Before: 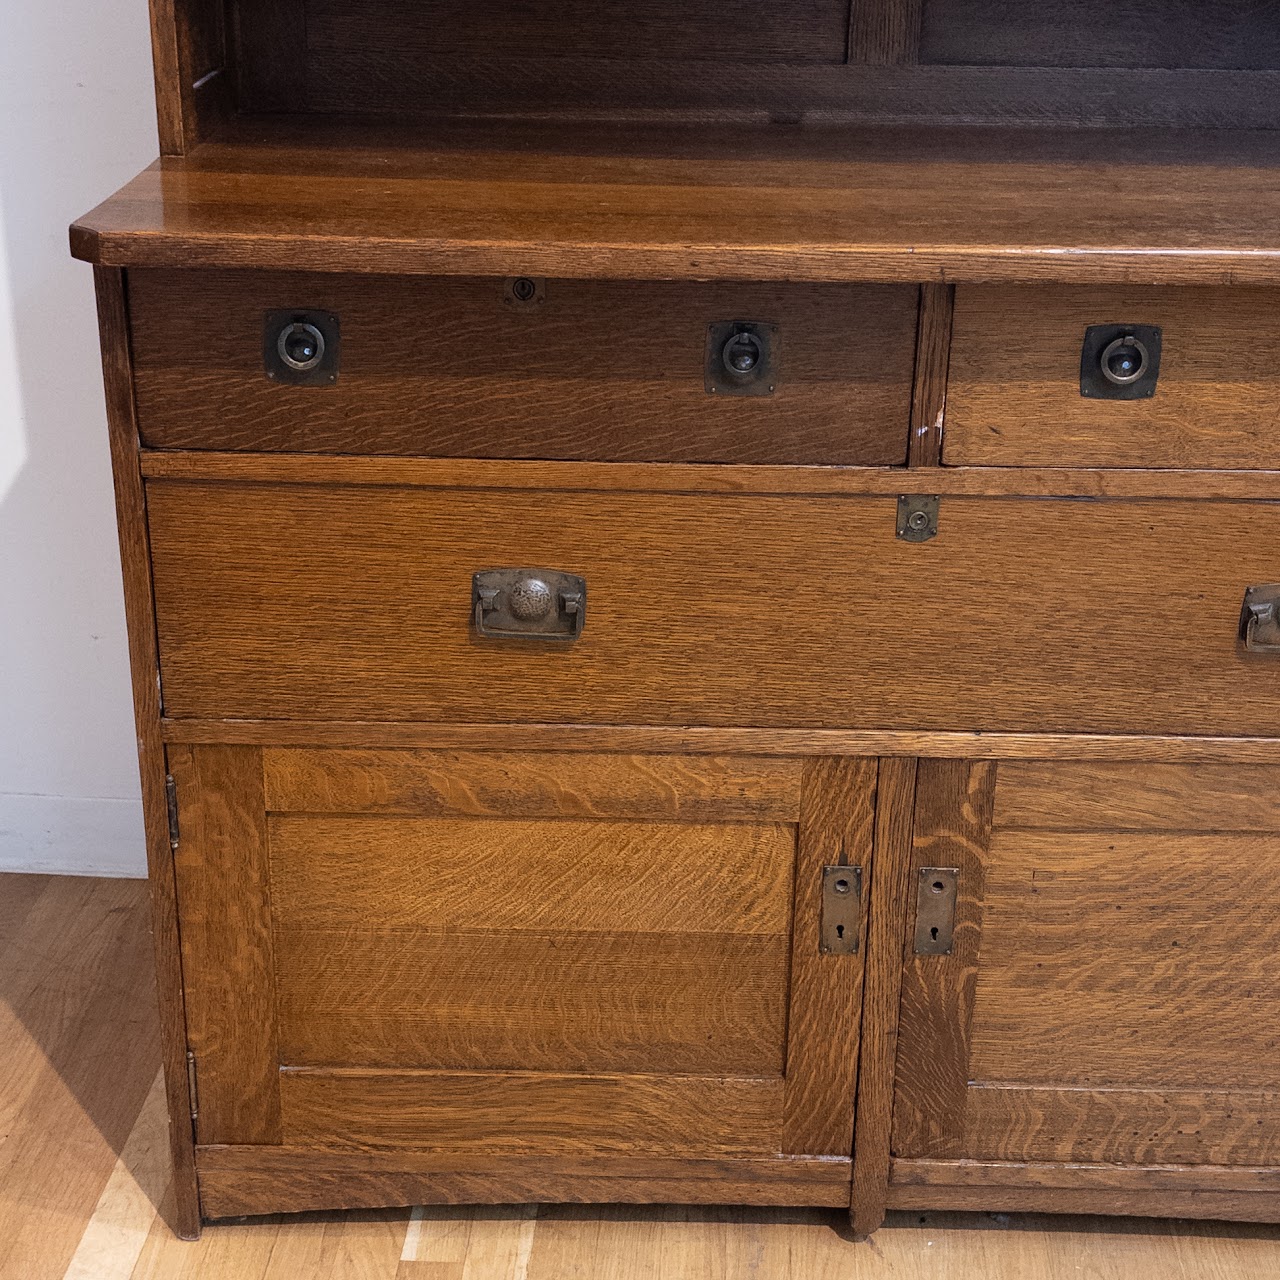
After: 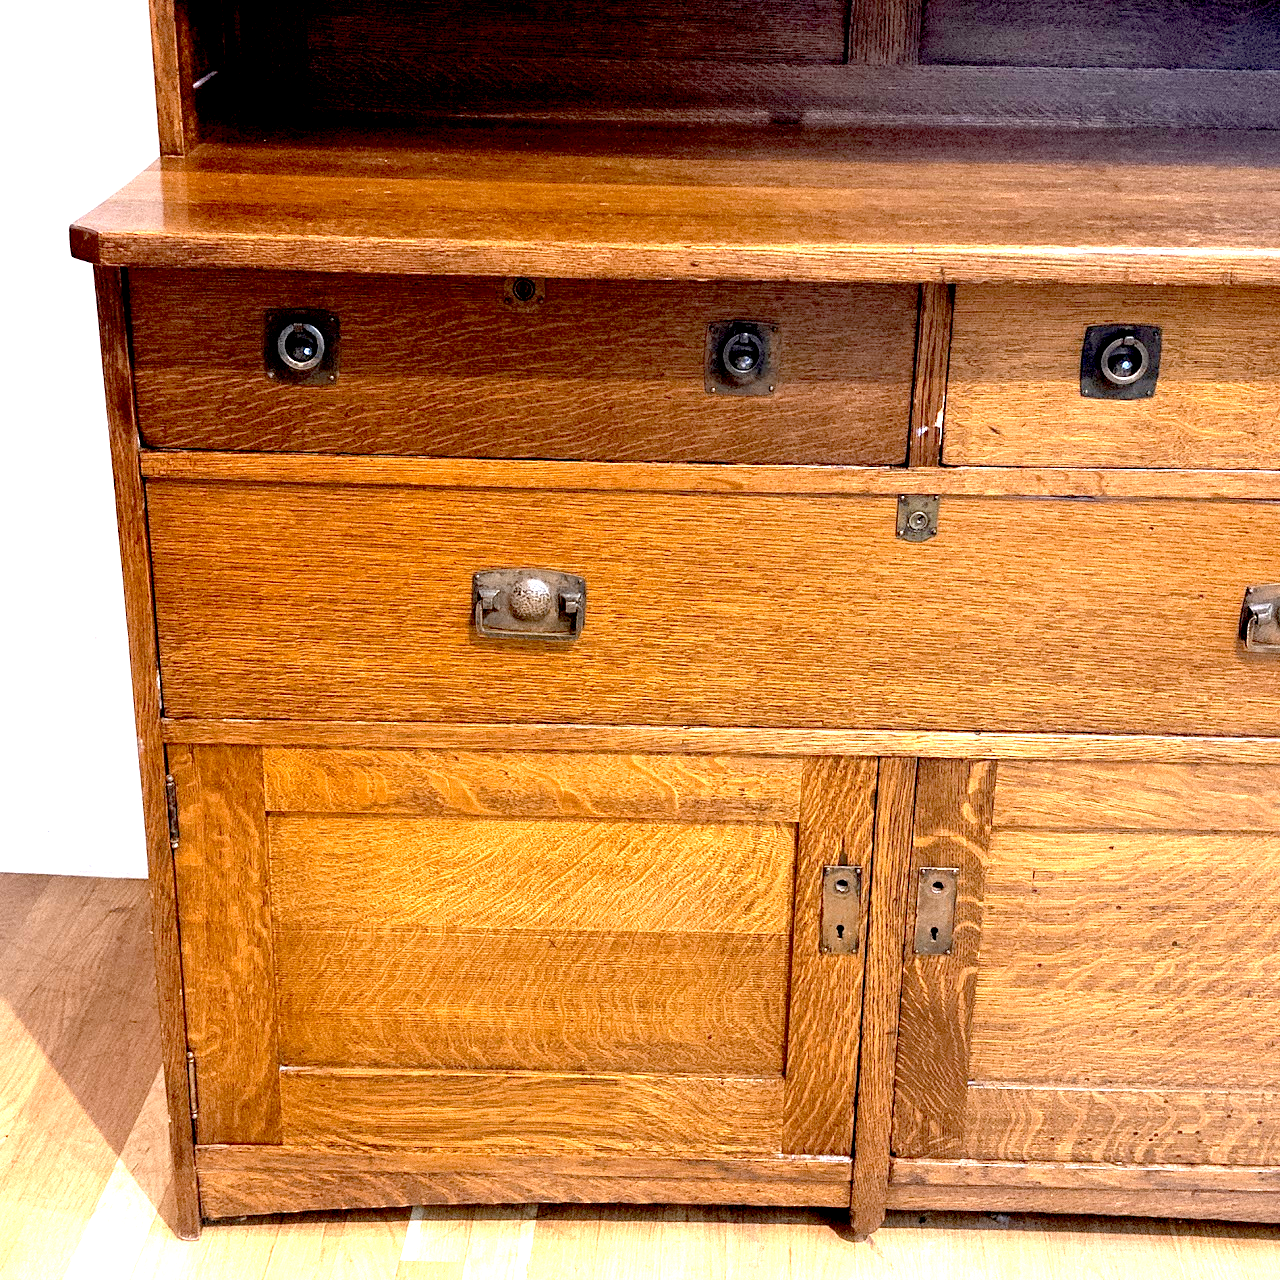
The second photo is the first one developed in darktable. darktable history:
sharpen: radius 2.883, amount 0.868, threshold 47.523
exposure: black level correction 0.016, exposure 1.774 EV, compensate highlight preservation false
